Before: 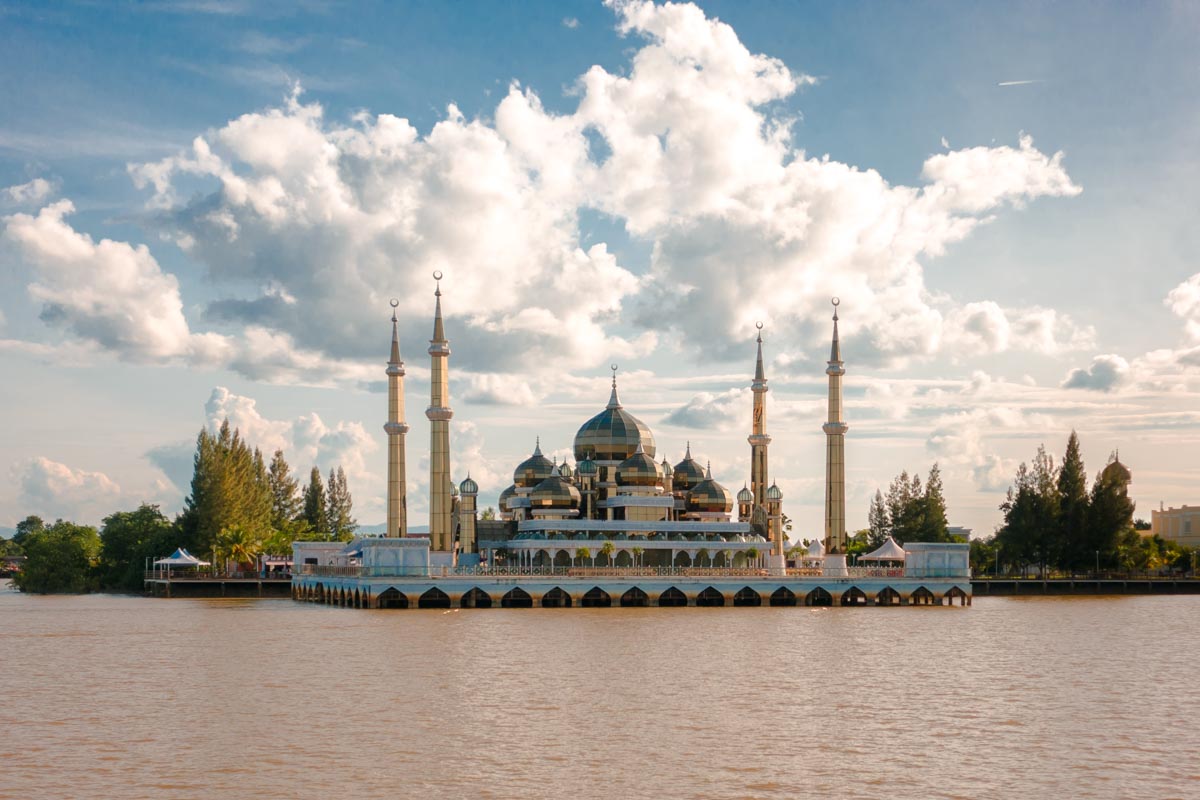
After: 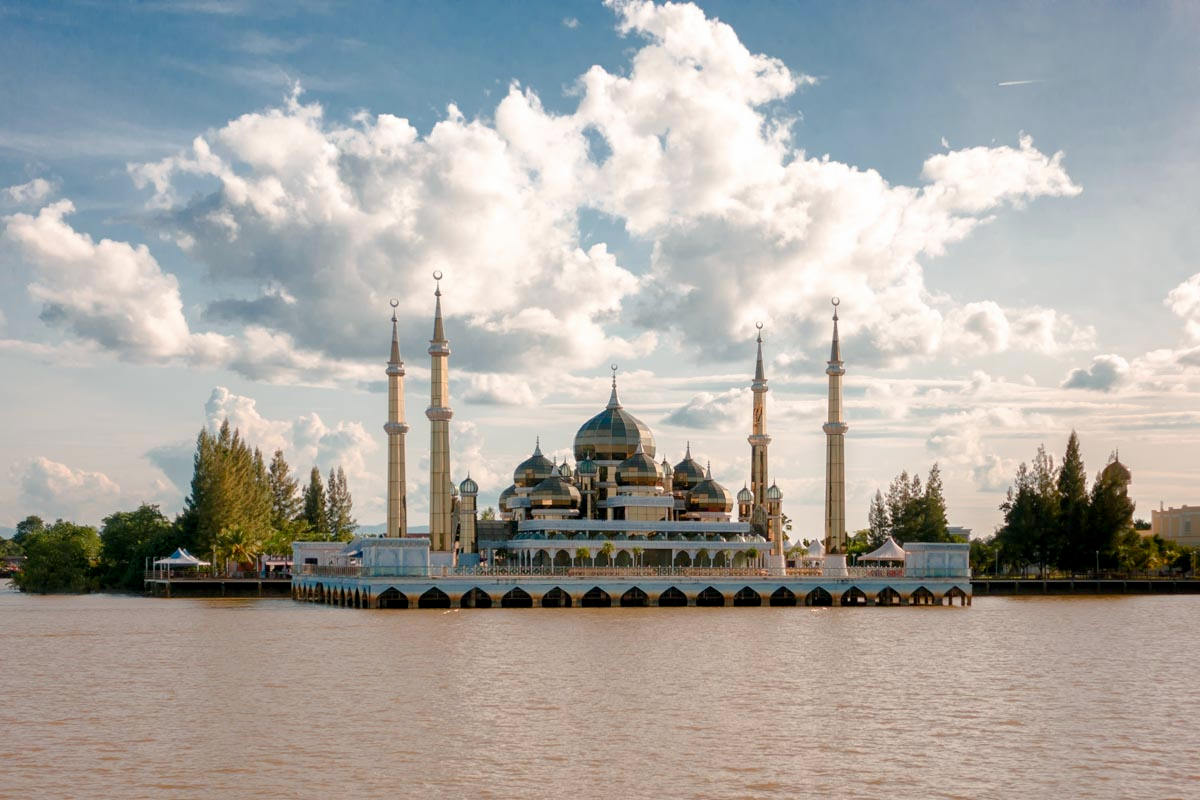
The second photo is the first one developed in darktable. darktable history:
color balance rgb: global offset › luminance -0.511%, linear chroma grading › shadows -2.593%, linear chroma grading › highlights -14.852%, linear chroma grading › global chroma -9.643%, linear chroma grading › mid-tones -9.956%, perceptual saturation grading › global saturation 17.068%, global vibrance 9.687%
